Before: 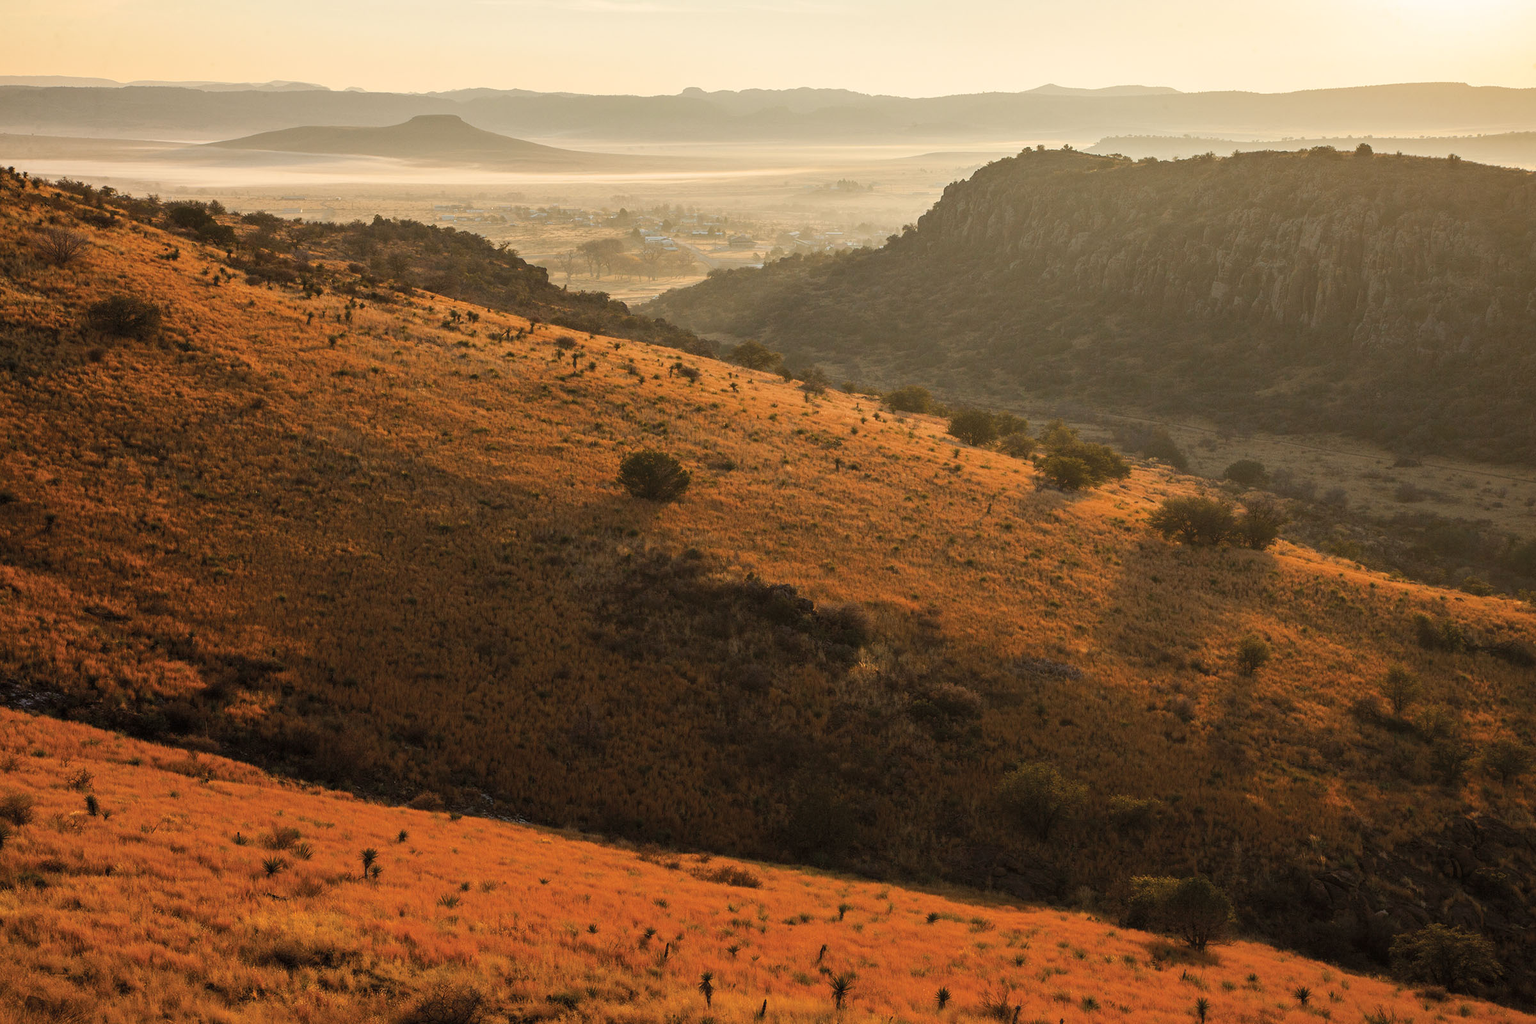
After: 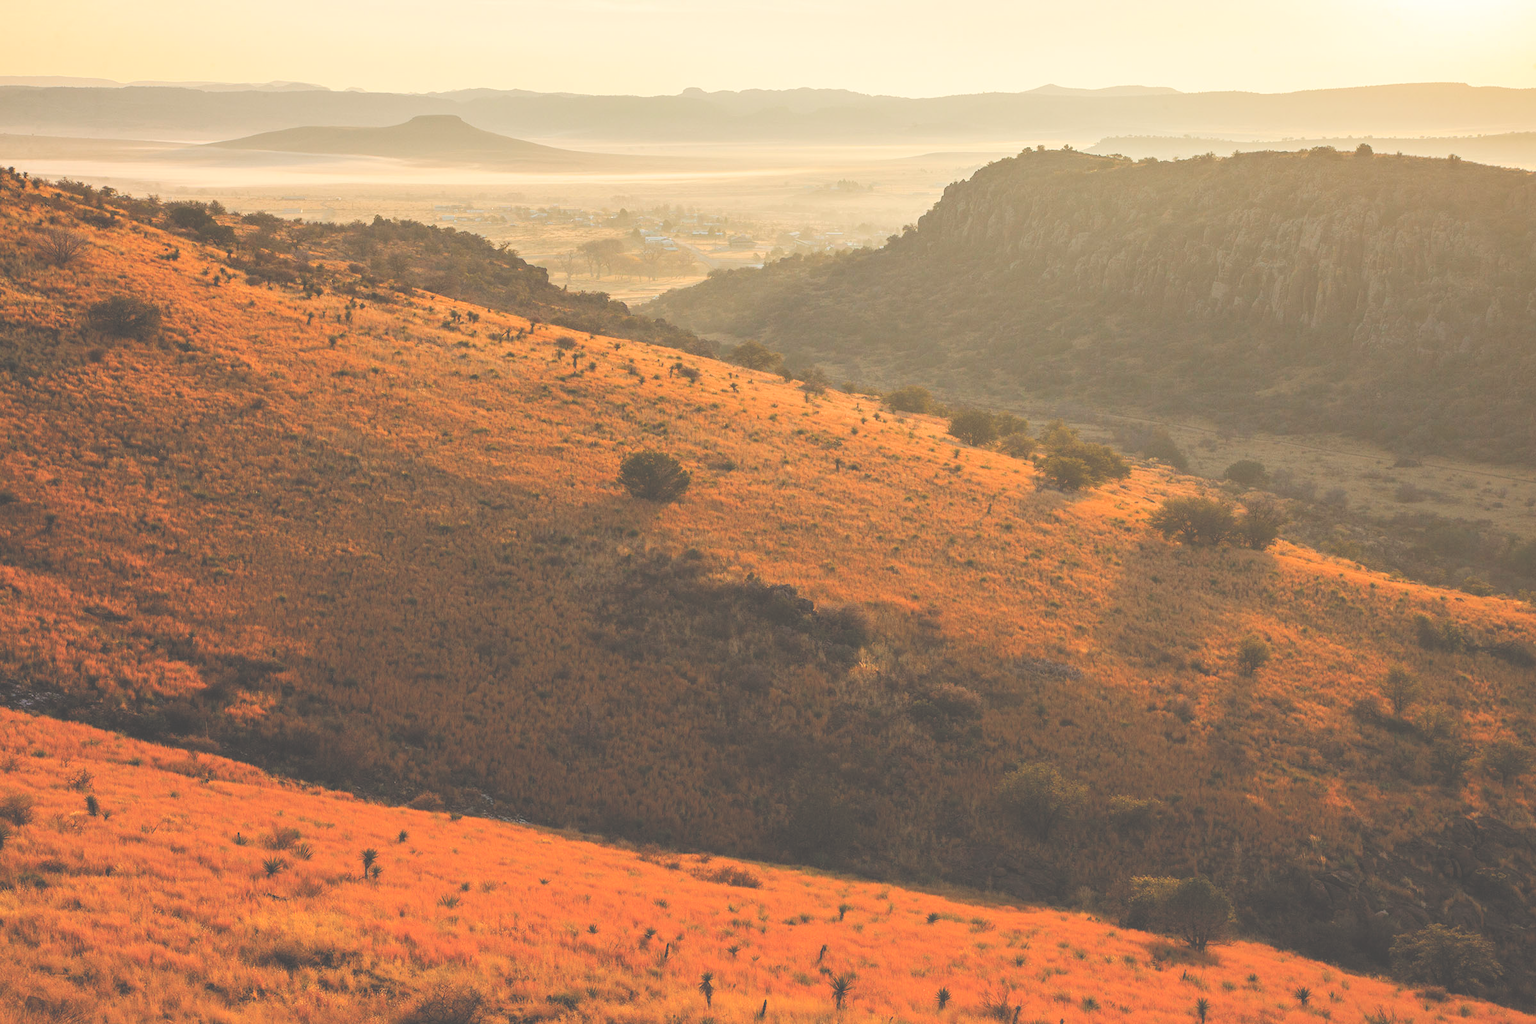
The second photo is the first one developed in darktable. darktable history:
exposure: black level correction -0.028, compensate highlight preservation false
levels: levels [0.093, 0.434, 0.988]
